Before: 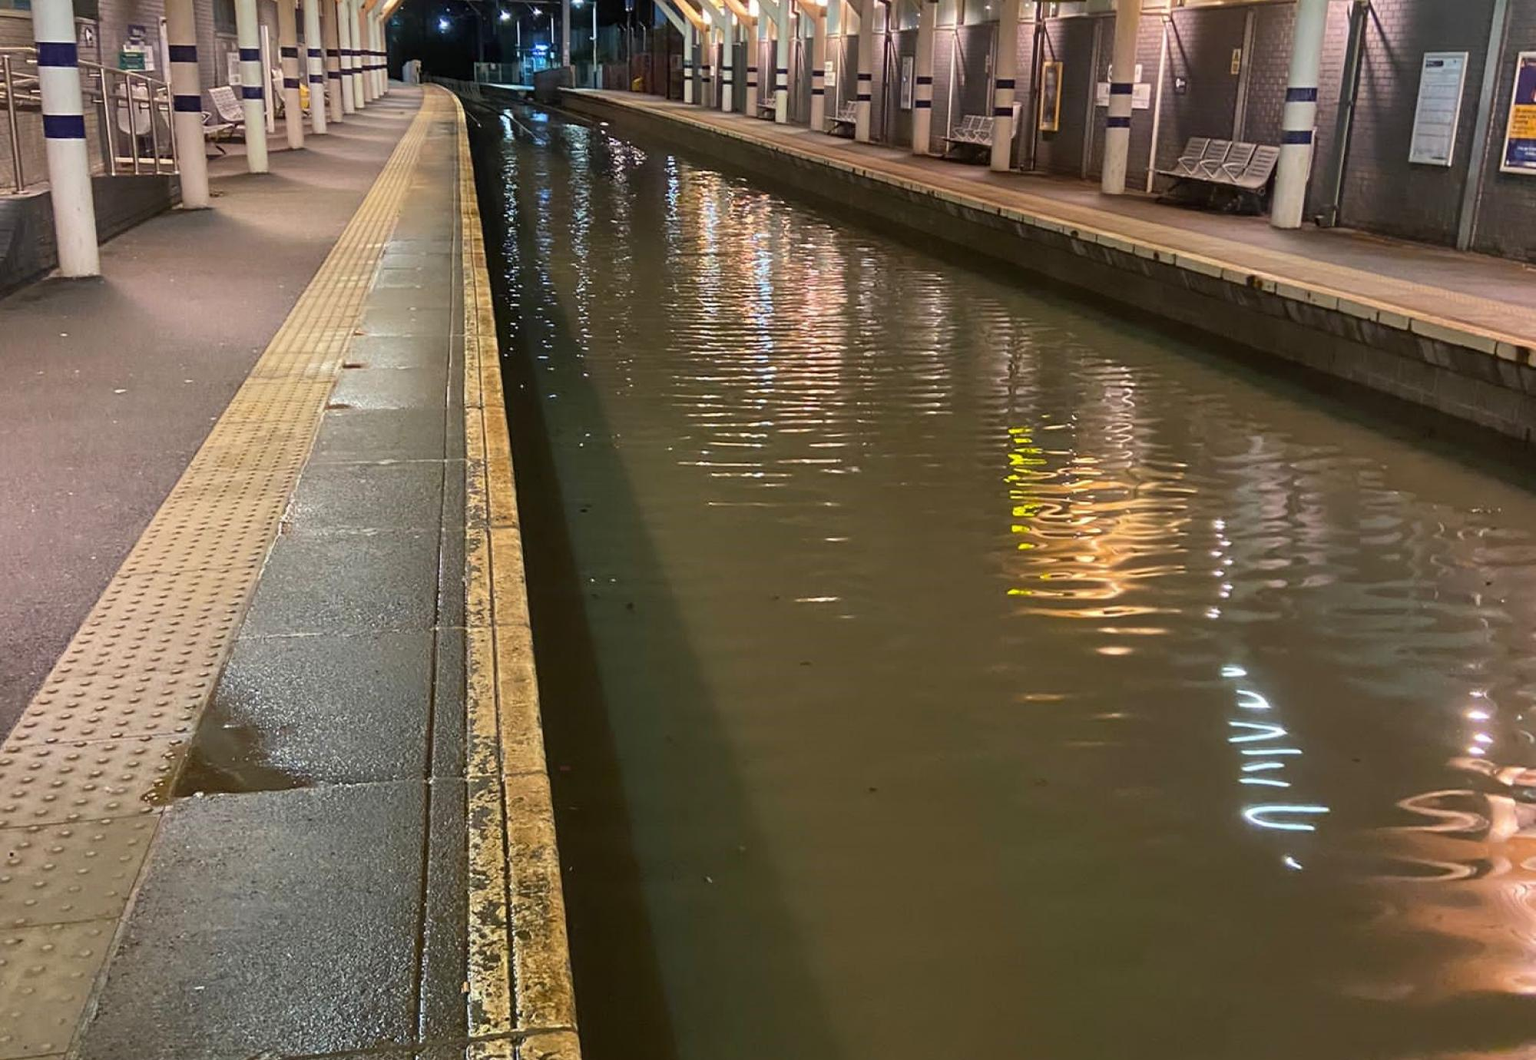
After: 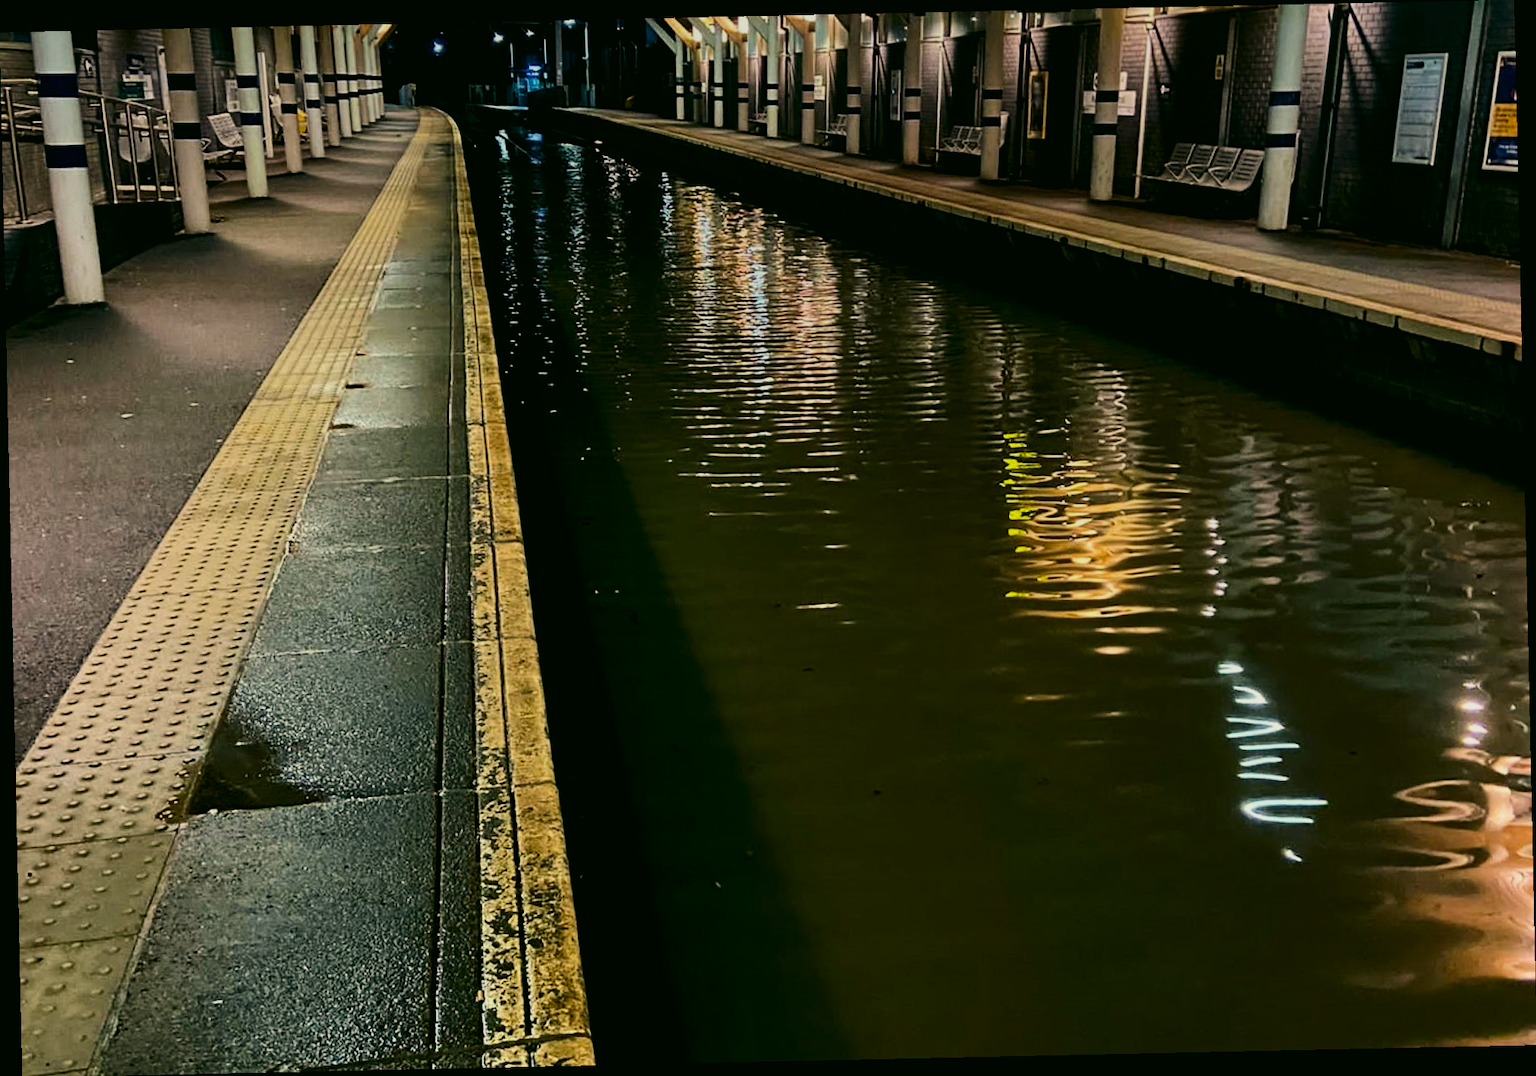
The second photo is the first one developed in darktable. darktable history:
color correction: highlights a* -0.482, highlights b* 9.48, shadows a* -9.48, shadows b* 0.803
haze removal: compatibility mode true, adaptive false
rotate and perspective: rotation -1.24°, automatic cropping off
contrast brightness saturation: contrast 0.2, brightness -0.11, saturation 0.1
filmic rgb: black relative exposure -5 EV, hardness 2.88, contrast 1.3
graduated density: on, module defaults
tone equalizer: on, module defaults
